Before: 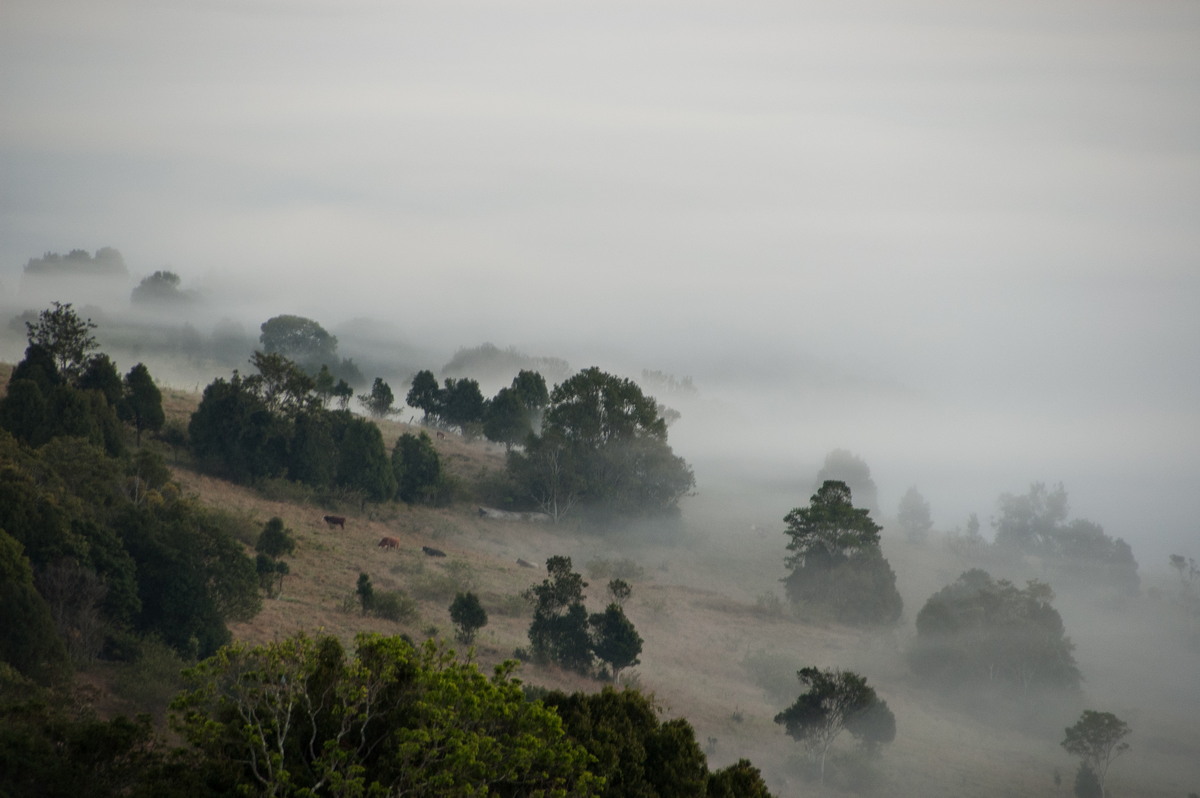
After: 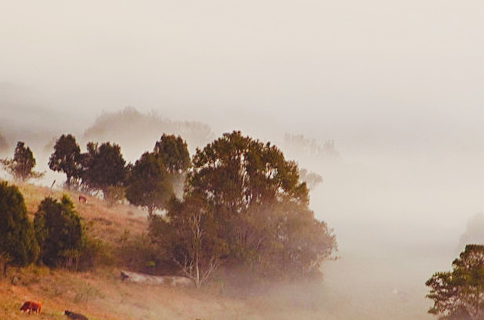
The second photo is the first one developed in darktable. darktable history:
color balance rgb: shadows lift › chroma 4.318%, shadows lift › hue 27.48°, power › chroma 1.063%, power › hue 28.42°, highlights gain › chroma 1.126%, highlights gain › hue 70.16°, perceptual saturation grading › global saturation 27.243%, perceptual saturation grading › highlights -28.574%, perceptual saturation grading › mid-tones 15.286%, perceptual saturation grading › shadows 33.854%, contrast -9.769%
crop: left 29.906%, top 29.614%, right 29.714%, bottom 30.193%
sharpen: on, module defaults
base curve: curves: ch0 [(0, 0) (0.036, 0.025) (0.121, 0.166) (0.206, 0.329) (0.605, 0.79) (1, 1)], preserve colors none
contrast brightness saturation: brightness 0.094, saturation 0.194
exposure: exposure -0.04 EV, compensate highlight preservation false
